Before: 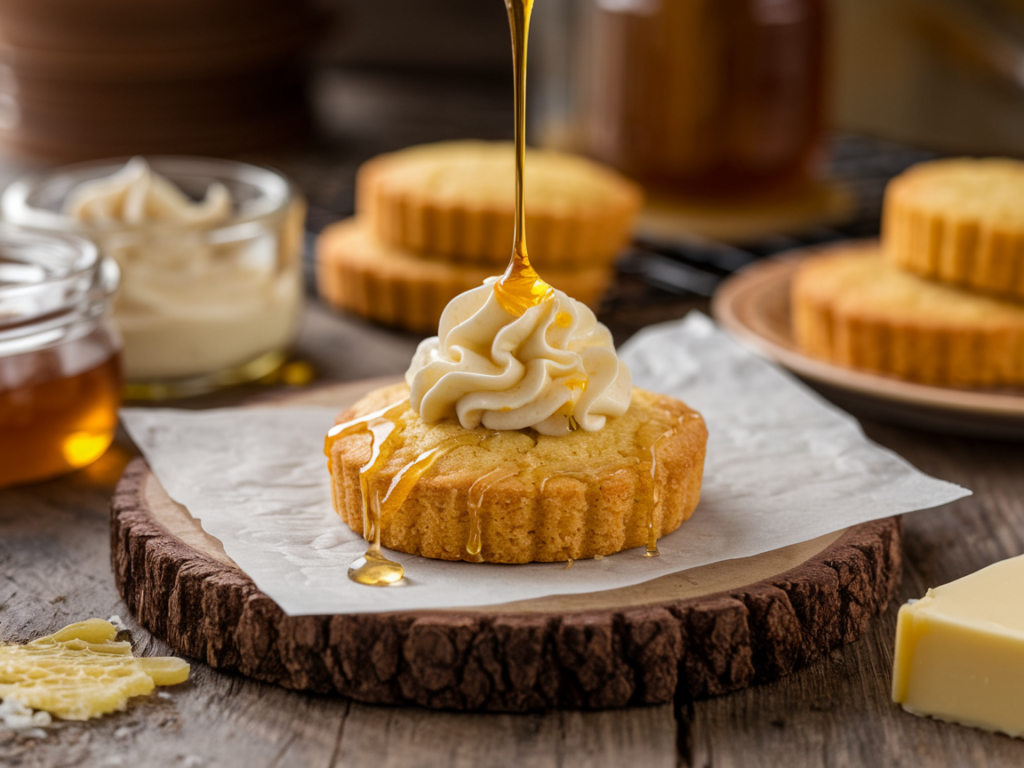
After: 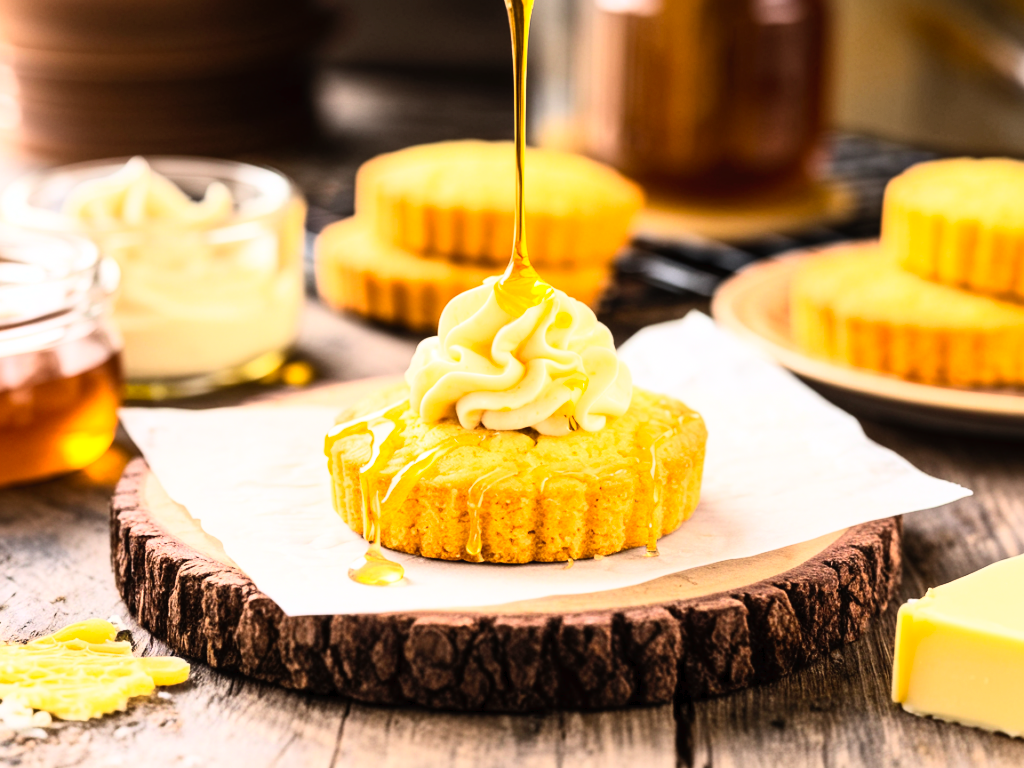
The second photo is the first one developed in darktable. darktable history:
exposure: exposure 0.221 EV, compensate exposure bias true, compensate highlight preservation false
base curve: curves: ch0 [(0, 0) (0.007, 0.004) (0.027, 0.03) (0.046, 0.07) (0.207, 0.54) (0.442, 0.872) (0.673, 0.972) (1, 1)]
contrast brightness saturation: contrast 0.198, brightness 0.166, saturation 0.227
